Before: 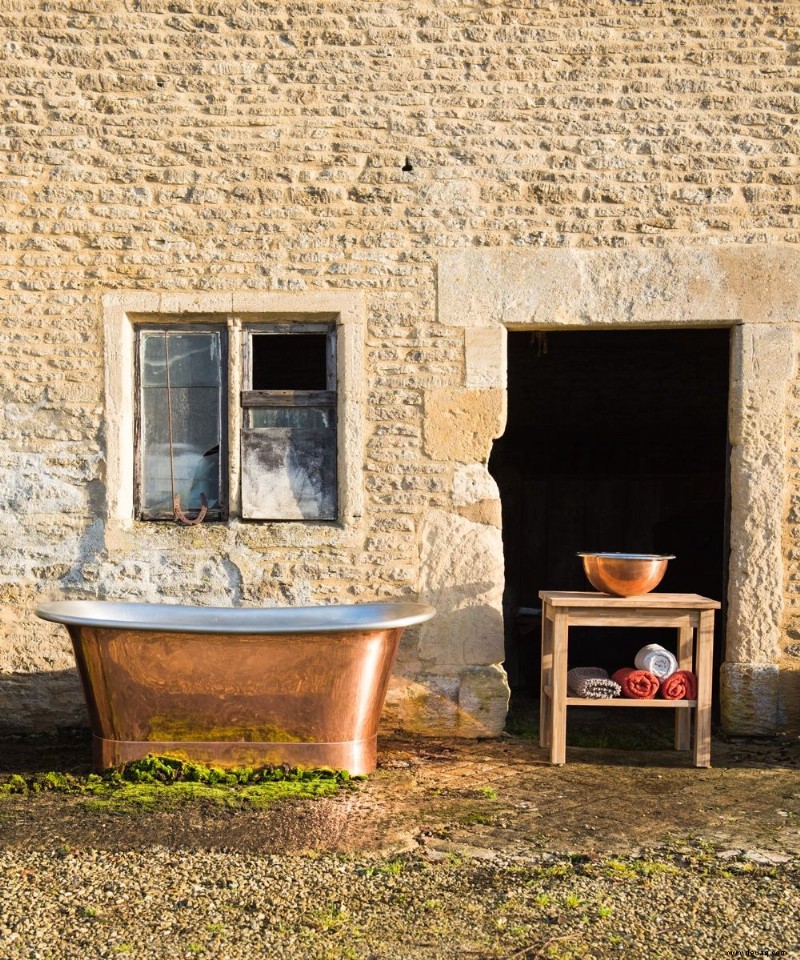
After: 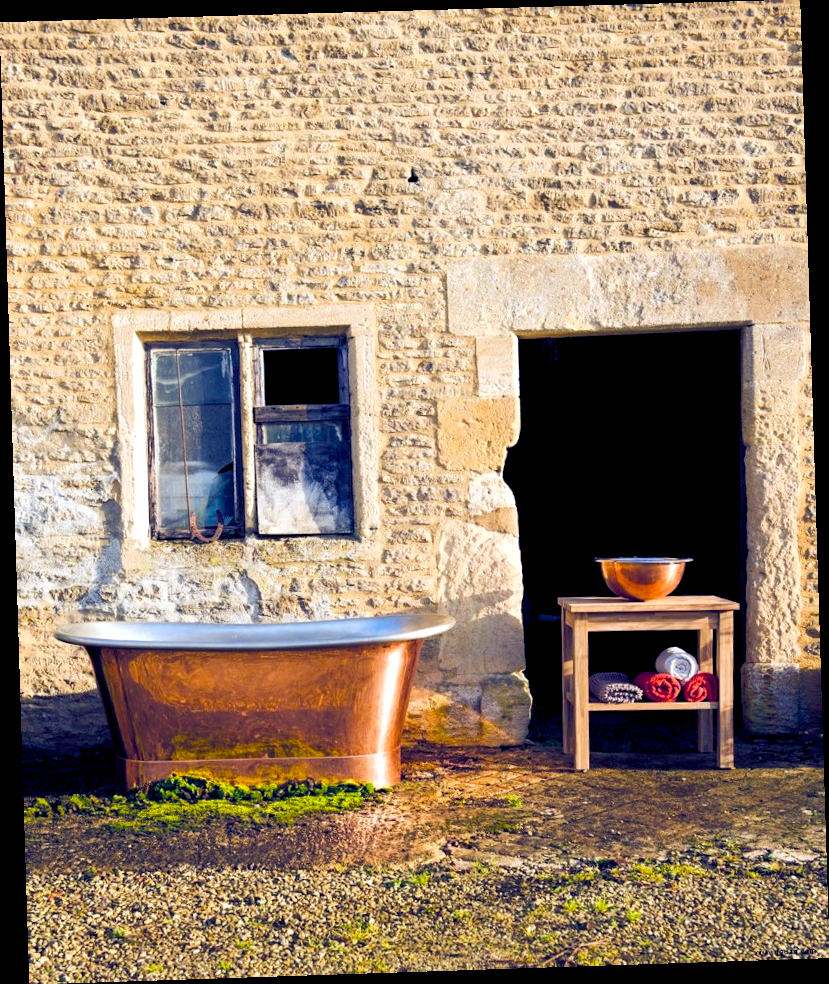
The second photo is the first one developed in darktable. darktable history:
rotate and perspective: rotation -1.77°, lens shift (horizontal) 0.004, automatic cropping off
color balance: output saturation 110%
color balance rgb: shadows lift › luminance -41.13%, shadows lift › chroma 14.13%, shadows lift › hue 260°, power › luminance -3.76%, power › chroma 0.56%, power › hue 40.37°, highlights gain › luminance 16.81%, highlights gain › chroma 2.94%, highlights gain › hue 260°, global offset › luminance -0.29%, global offset › chroma 0.31%, global offset › hue 260°, perceptual saturation grading › global saturation 20%, perceptual saturation grading › highlights -13.92%, perceptual saturation grading › shadows 50%
